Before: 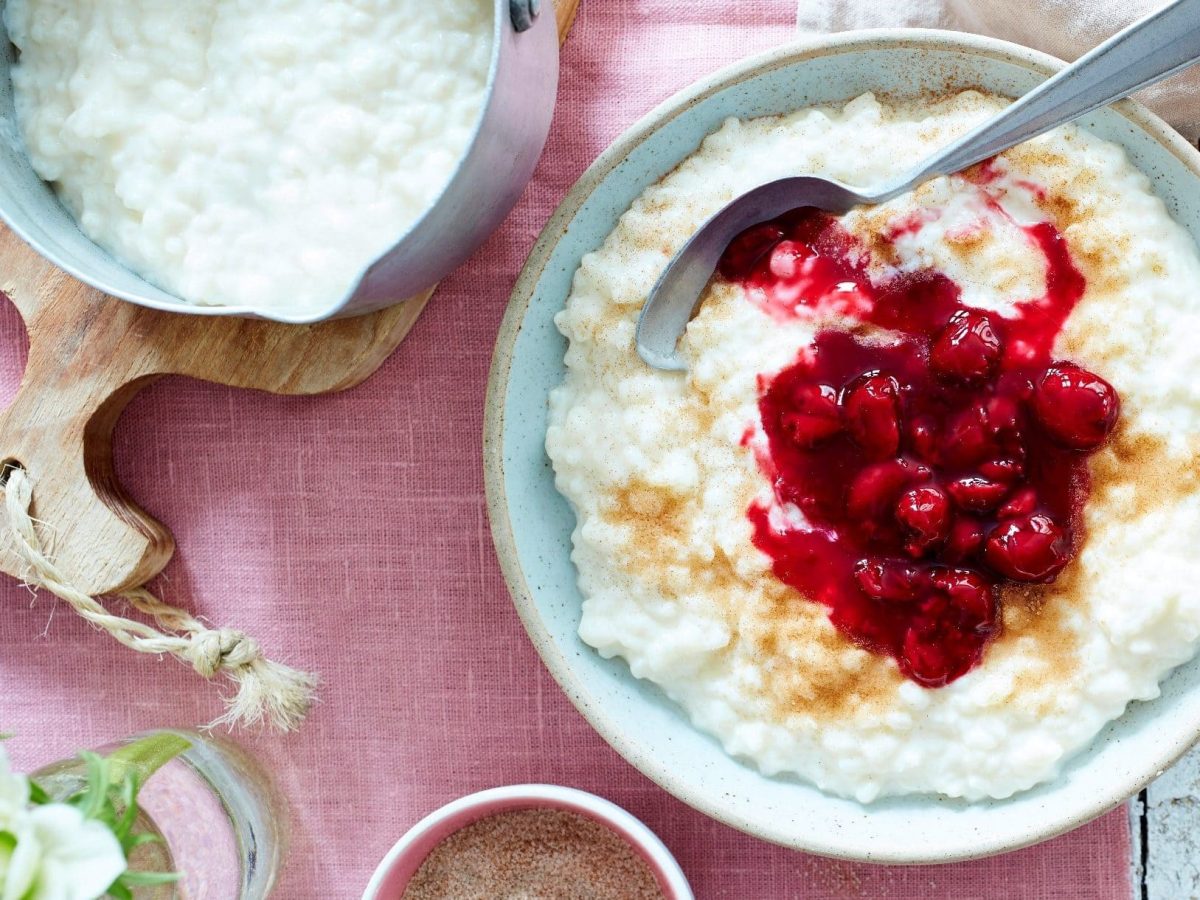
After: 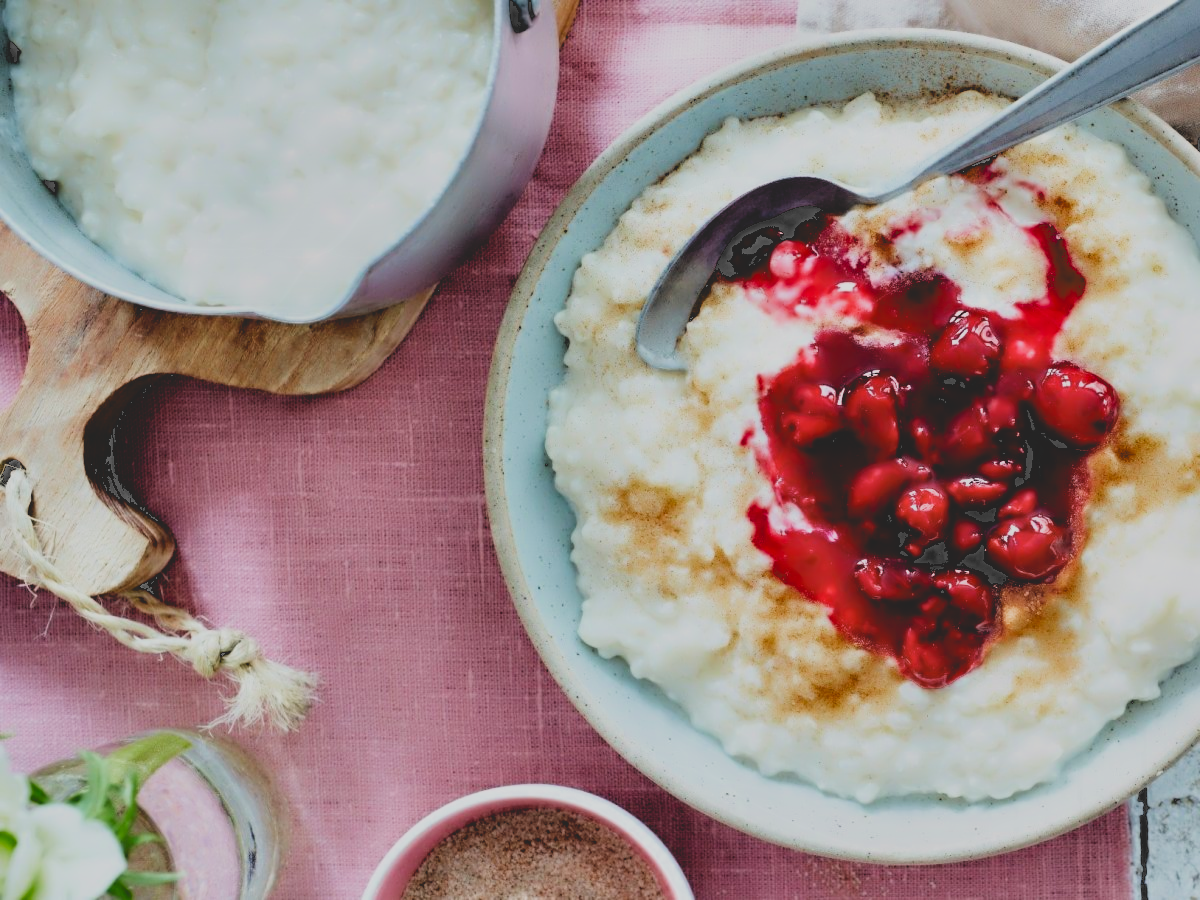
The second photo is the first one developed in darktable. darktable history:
contrast brightness saturation: contrast -0.277
filmic rgb: black relative exposure -7.75 EV, white relative exposure 4.38 EV, hardness 3.75, latitude 49.37%, contrast 1.101, add noise in highlights 0.001, preserve chrominance max RGB, color science v3 (2019), use custom middle-gray values true, contrast in highlights soft
contrast equalizer: octaves 7, y [[0.783, 0.666, 0.575, 0.77, 0.556, 0.501], [0.5 ×6], [0.5 ×6], [0, 0.02, 0.272, 0.399, 0.062, 0], [0 ×6]]
